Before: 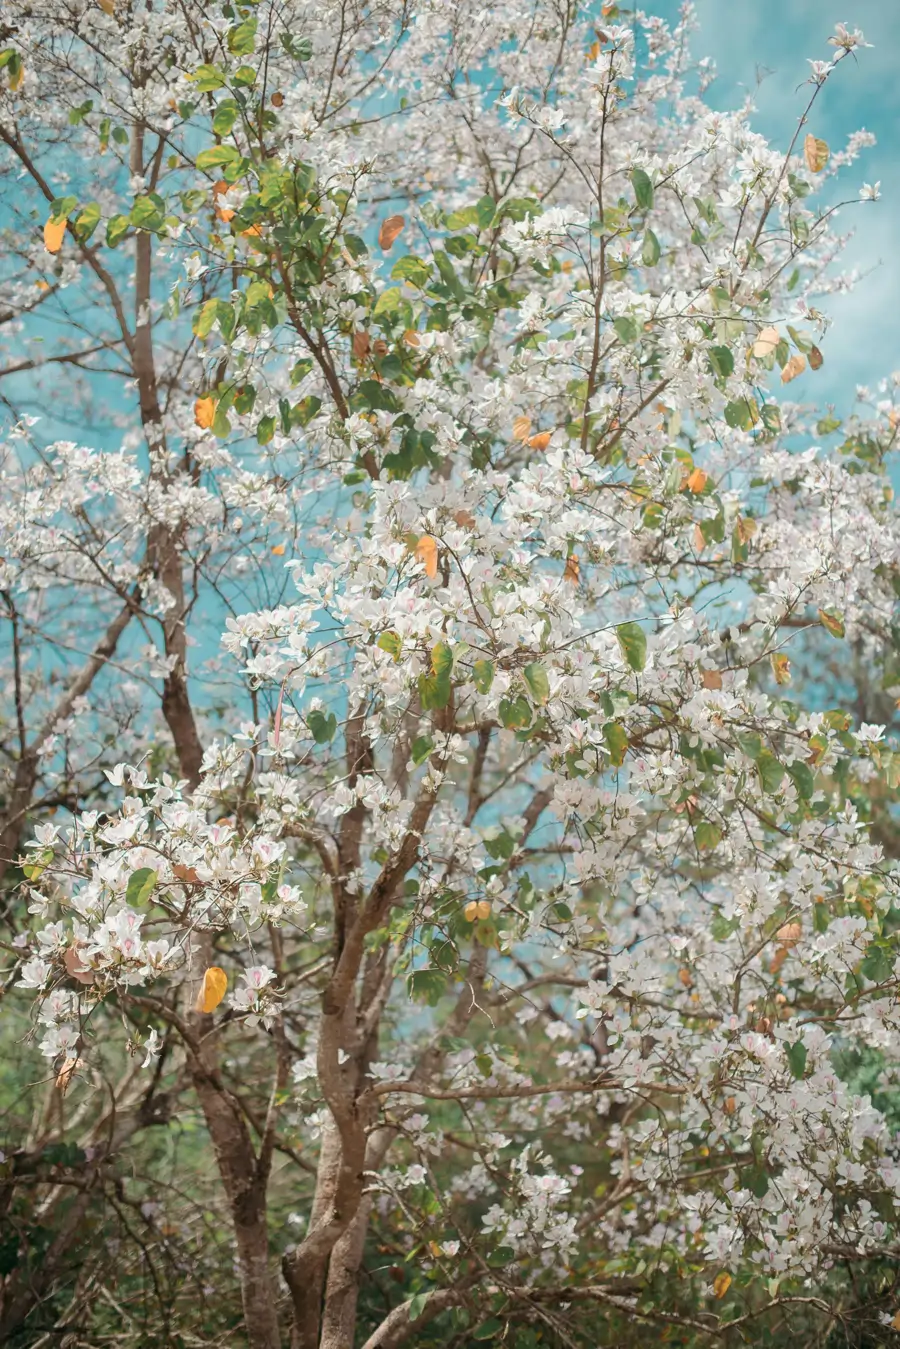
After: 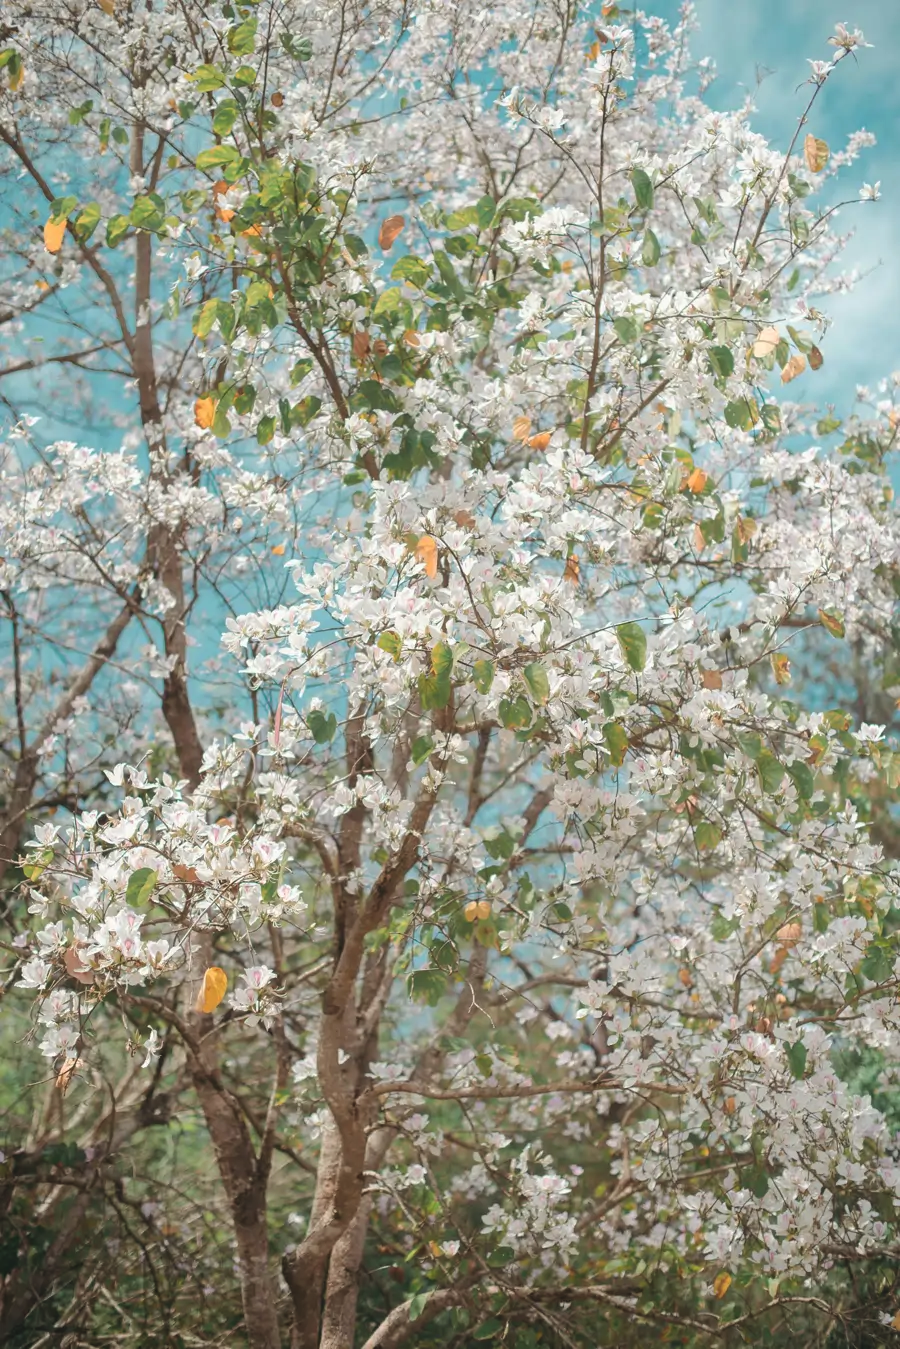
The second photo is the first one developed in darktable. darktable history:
exposure: black level correction -0.008, exposure 0.067 EV, compensate highlight preservation false
tone equalizer: -8 EV -1.84 EV, -7 EV -1.16 EV, -6 EV -1.62 EV, smoothing diameter 25%, edges refinement/feathering 10, preserve details guided filter
